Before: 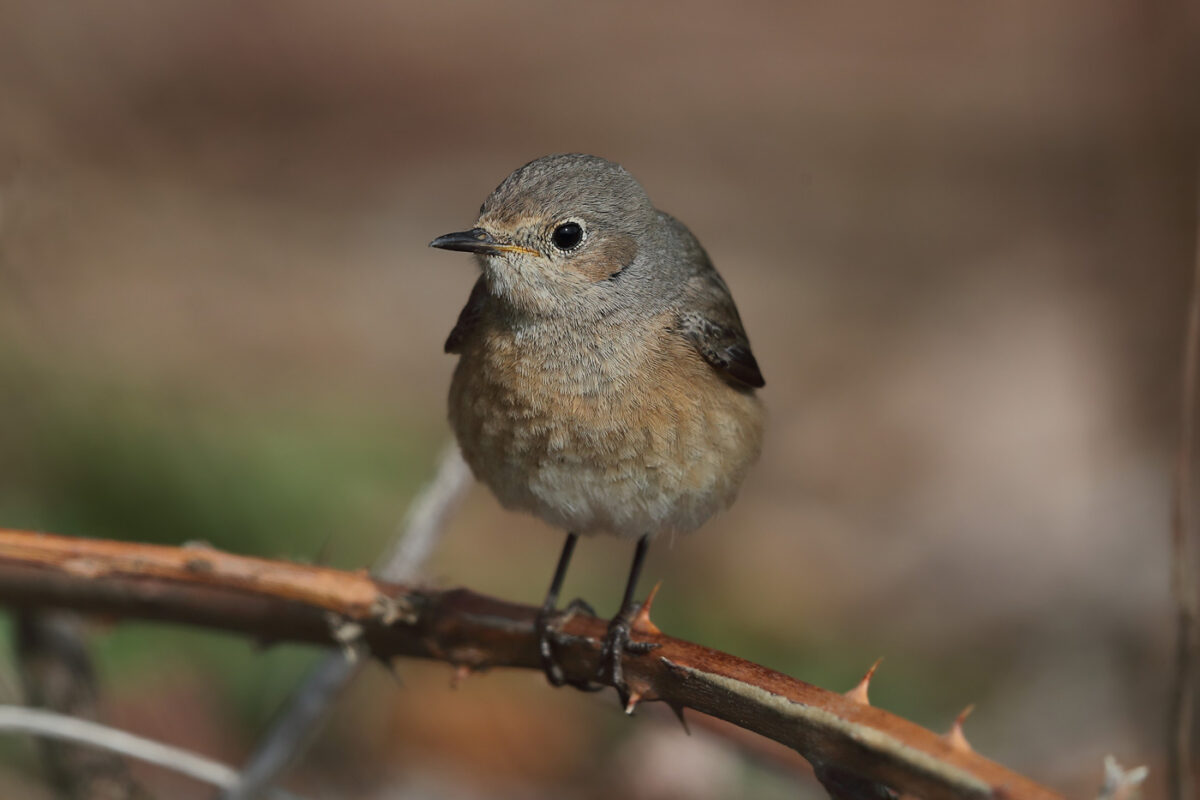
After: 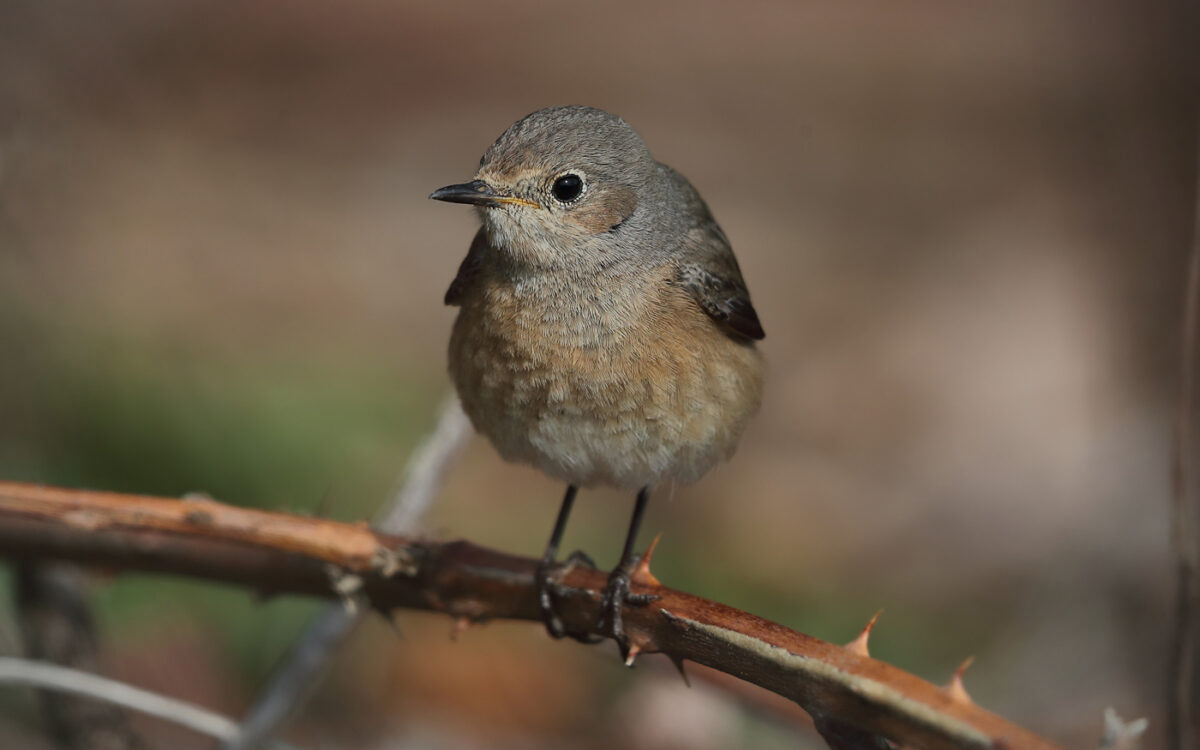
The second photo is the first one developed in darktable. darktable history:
crop and rotate: top 6.25%
vignetting: on, module defaults
